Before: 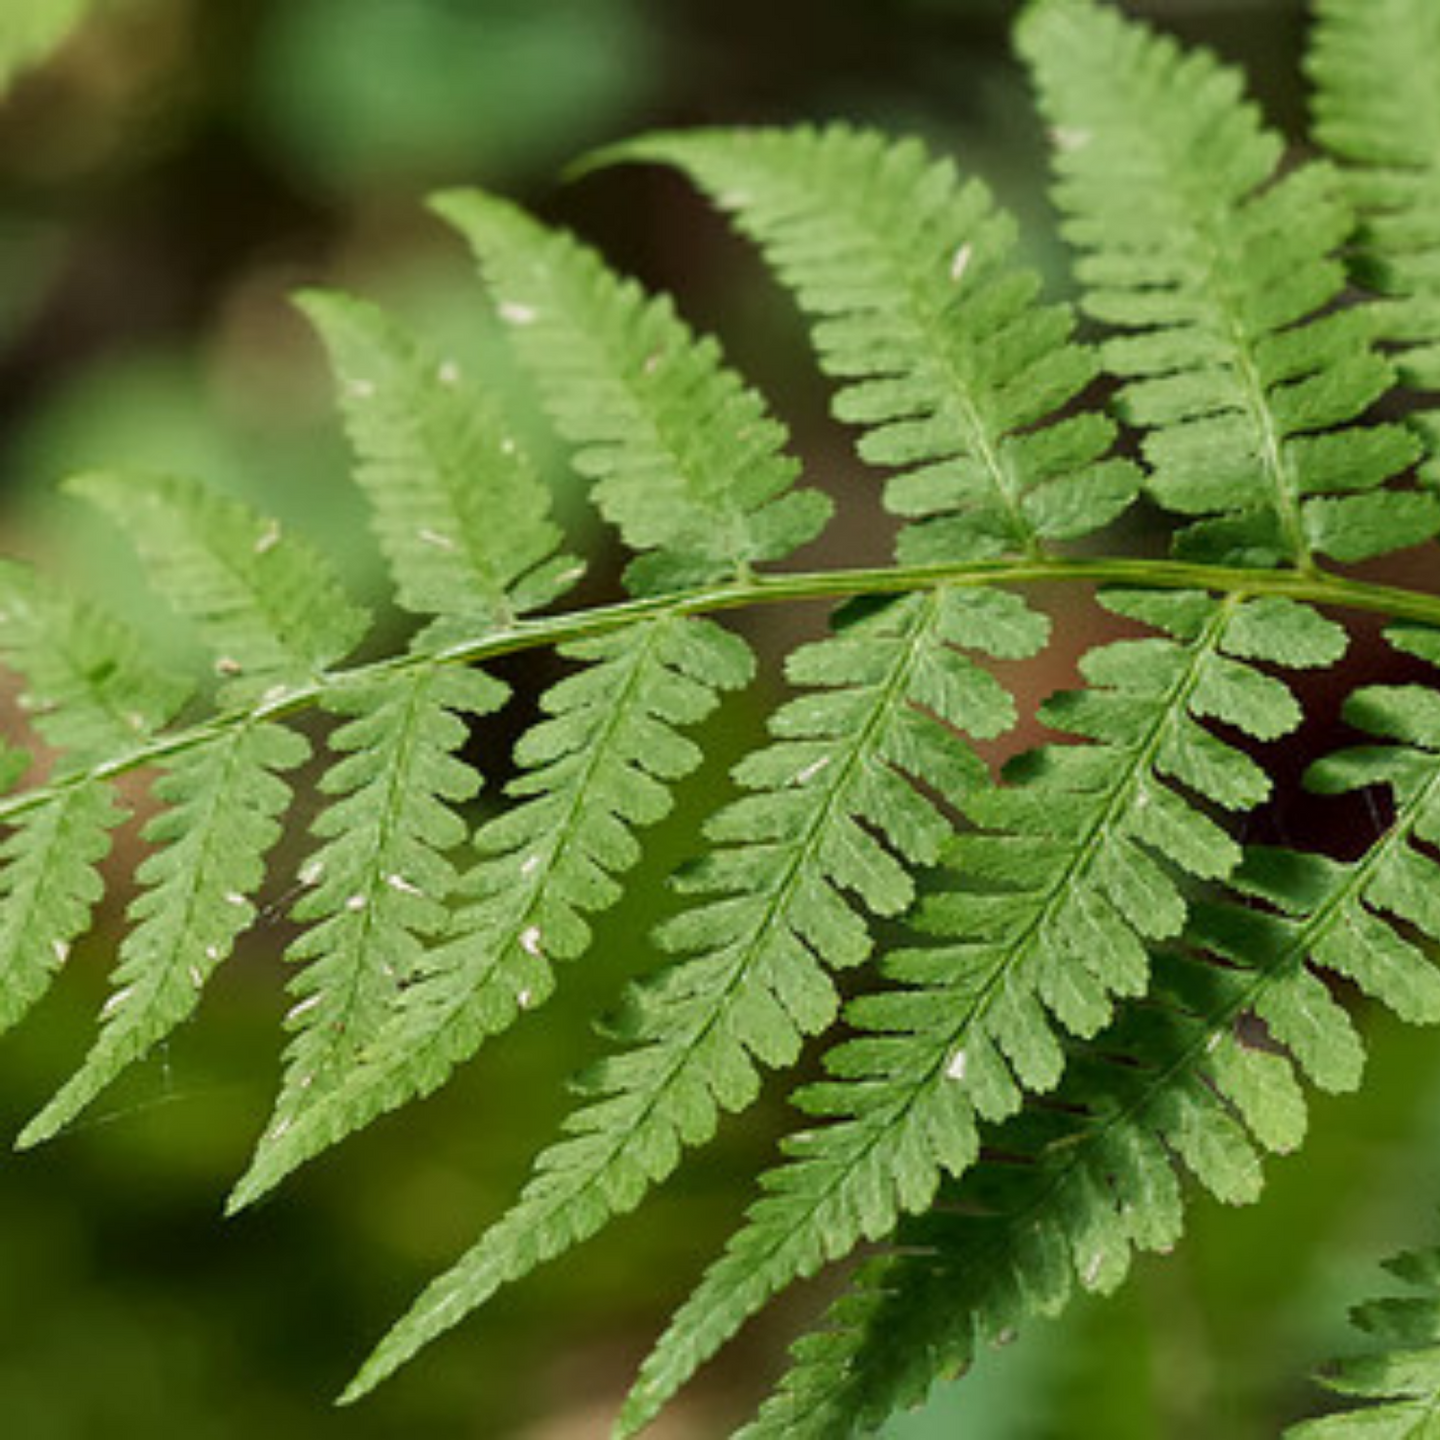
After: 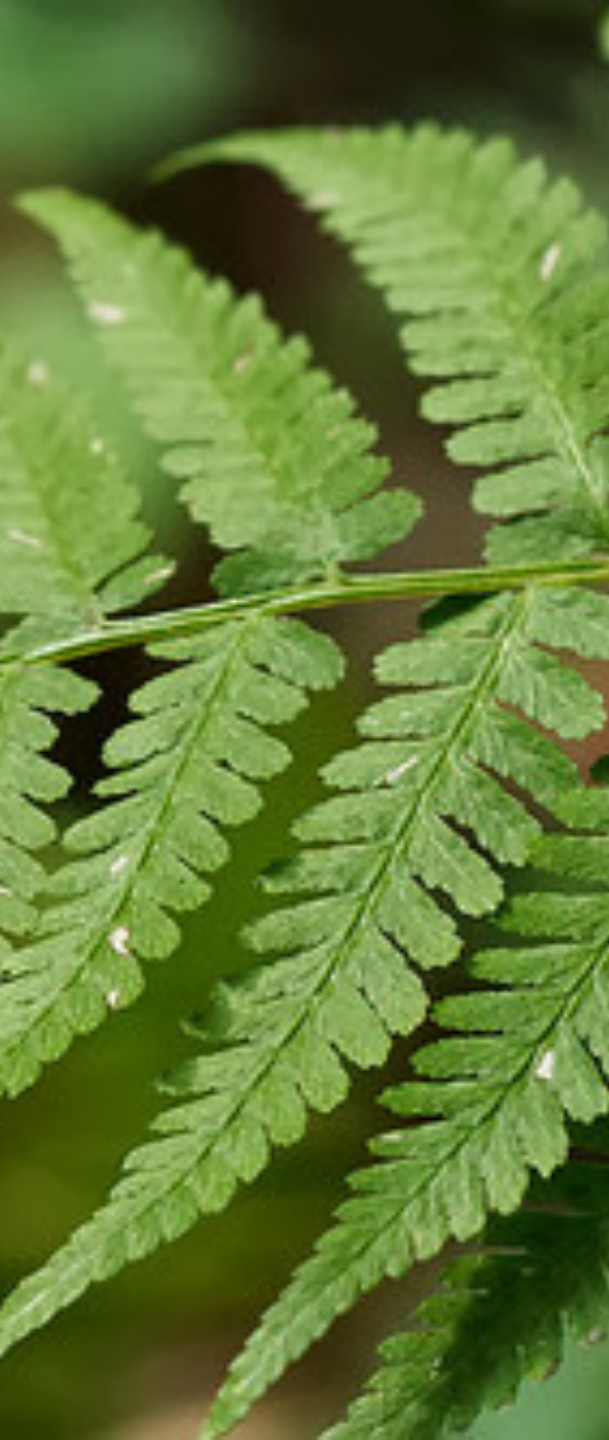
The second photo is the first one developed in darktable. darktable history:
crop: left 28.603%, right 29.084%
